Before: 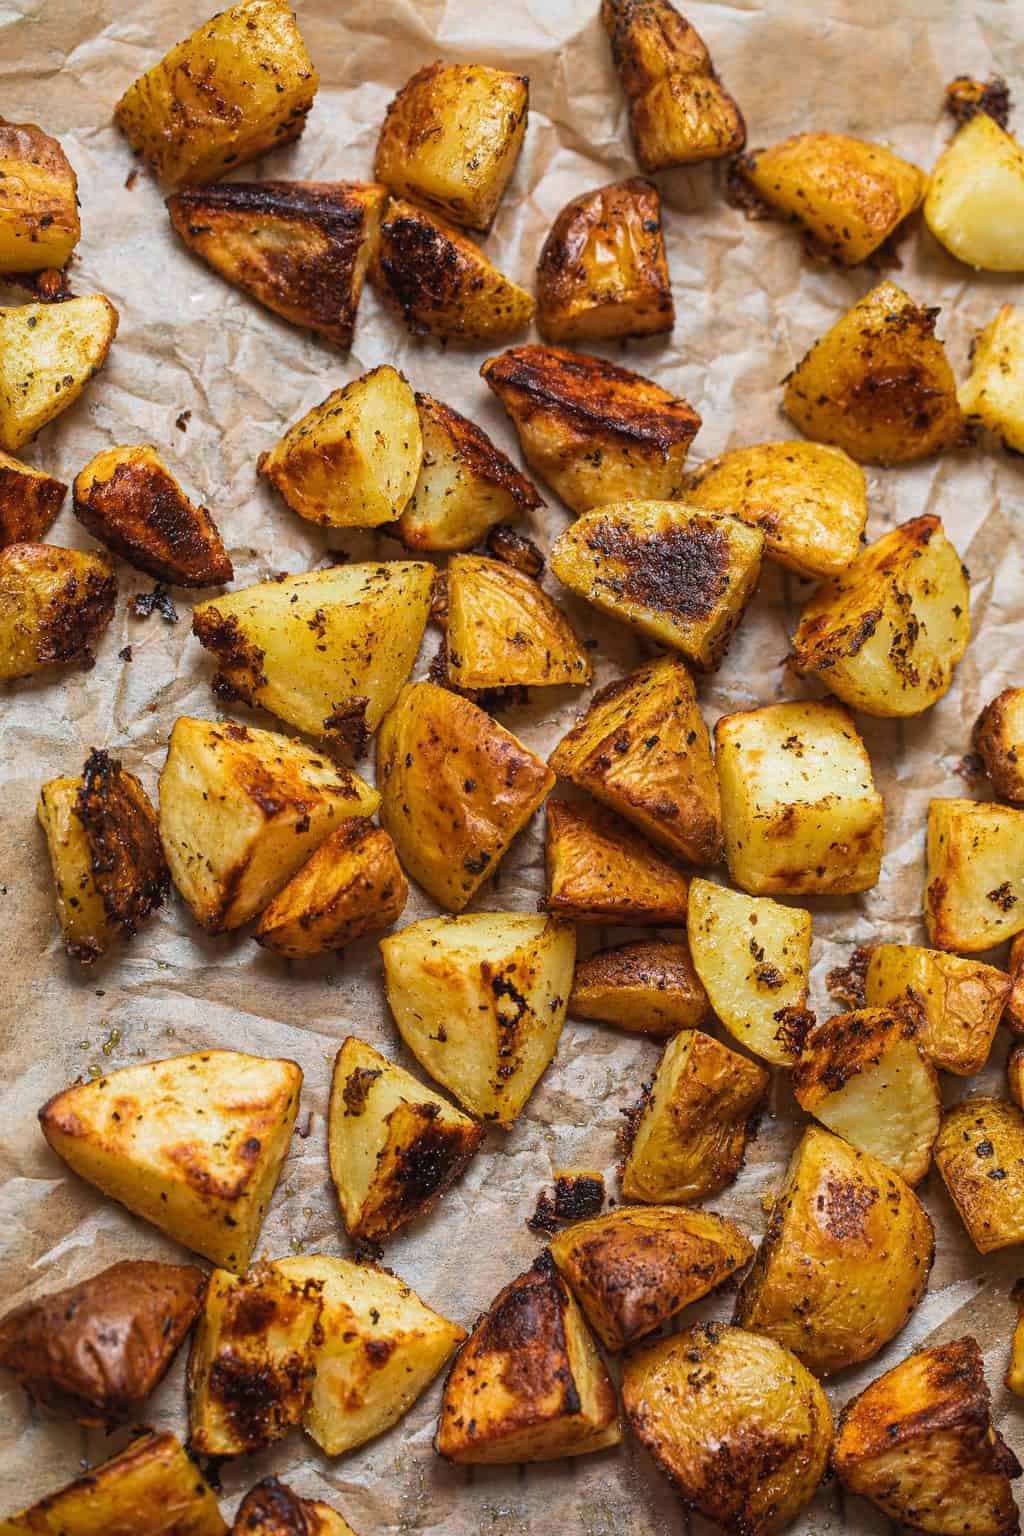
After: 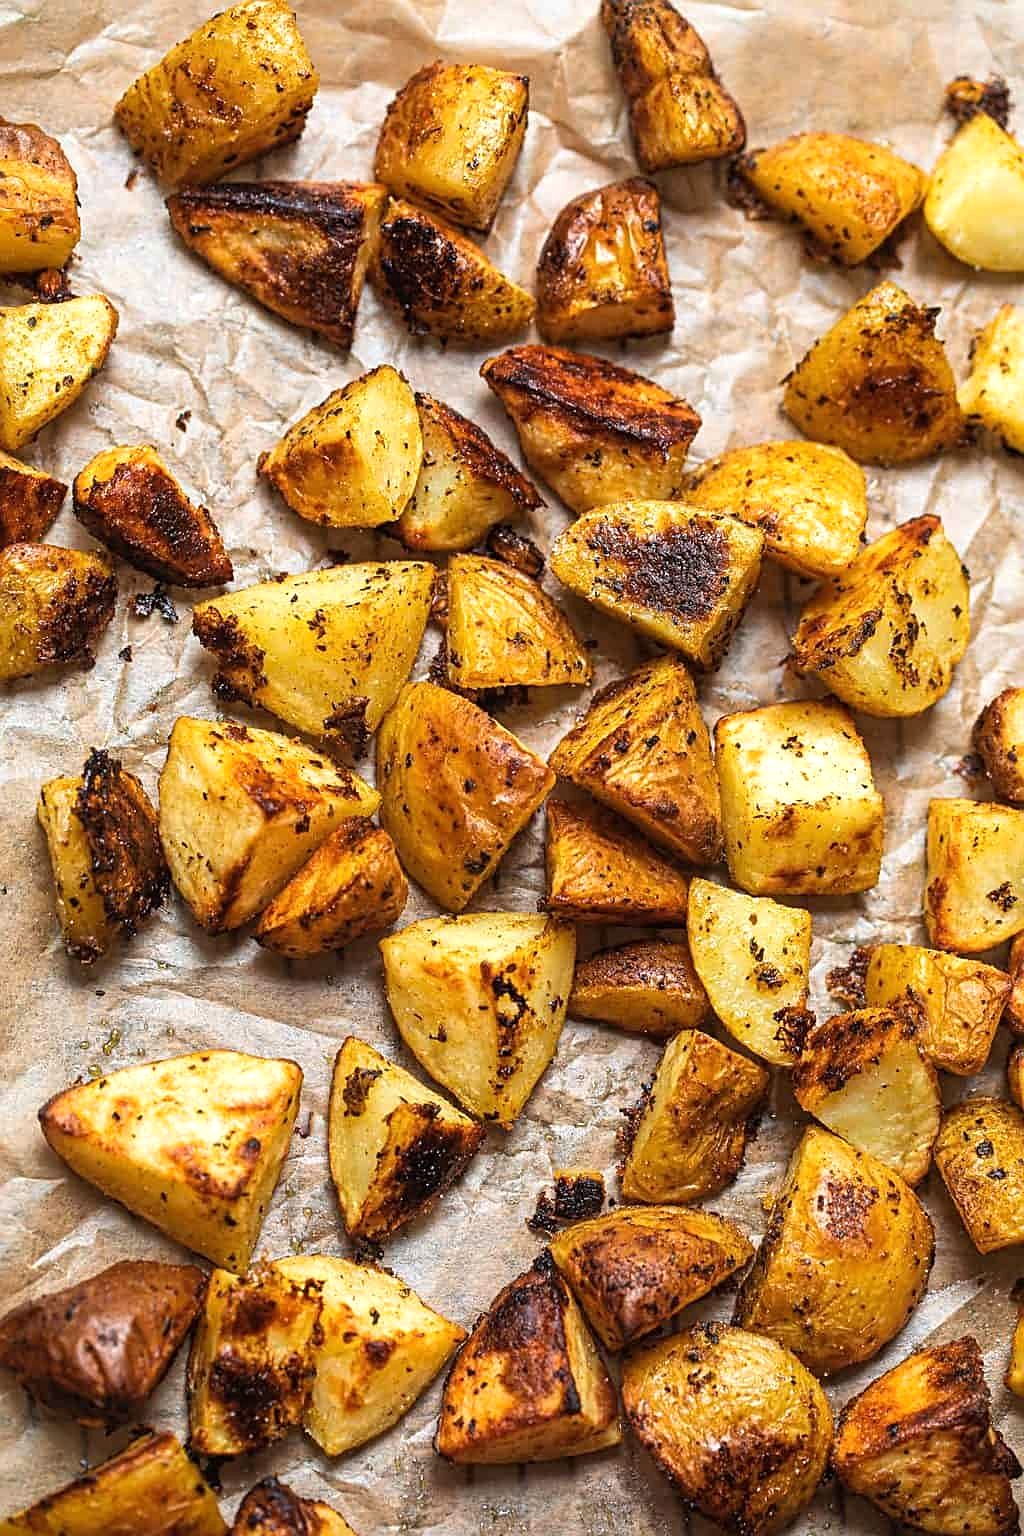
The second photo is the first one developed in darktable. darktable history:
tone equalizer: -8 EV -0.418 EV, -7 EV -0.375 EV, -6 EV -0.325 EV, -5 EV -0.21 EV, -3 EV 0.201 EV, -2 EV 0.322 EV, -1 EV 0.389 EV, +0 EV 0.386 EV
sharpen: on, module defaults
